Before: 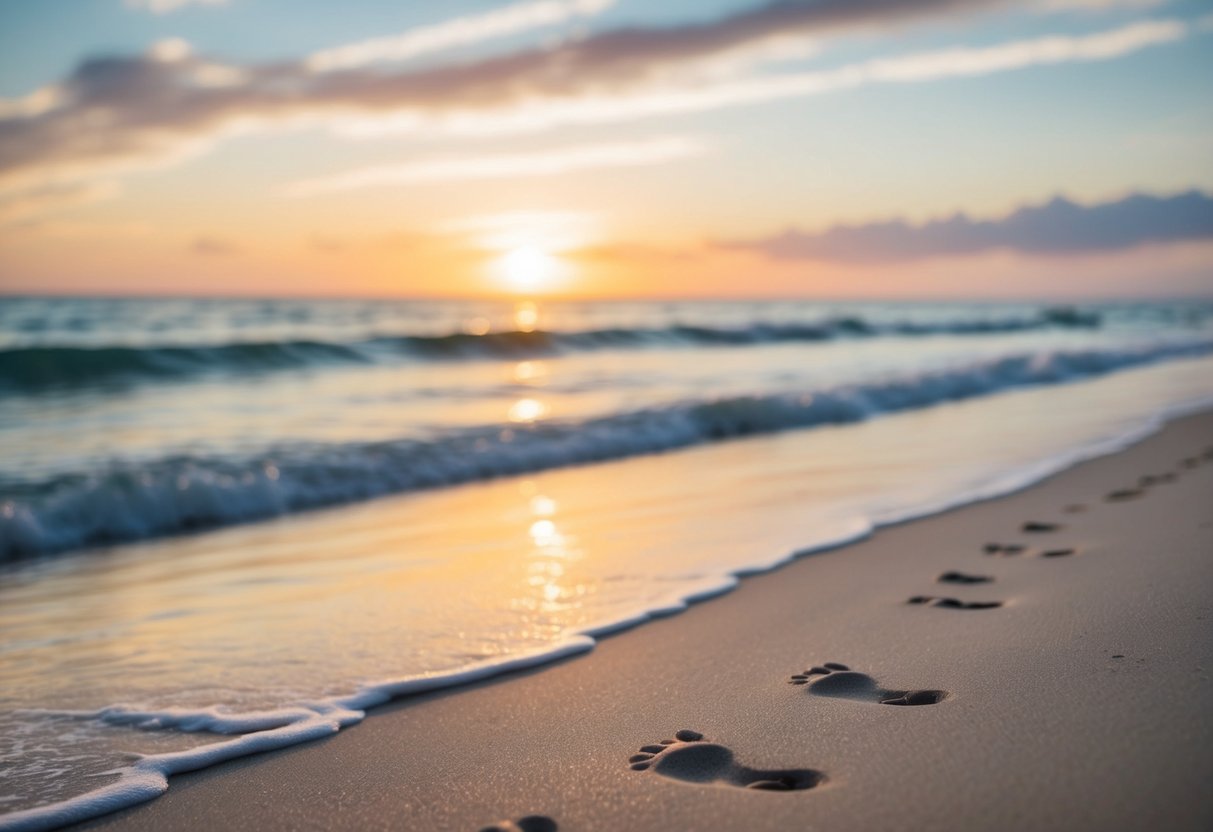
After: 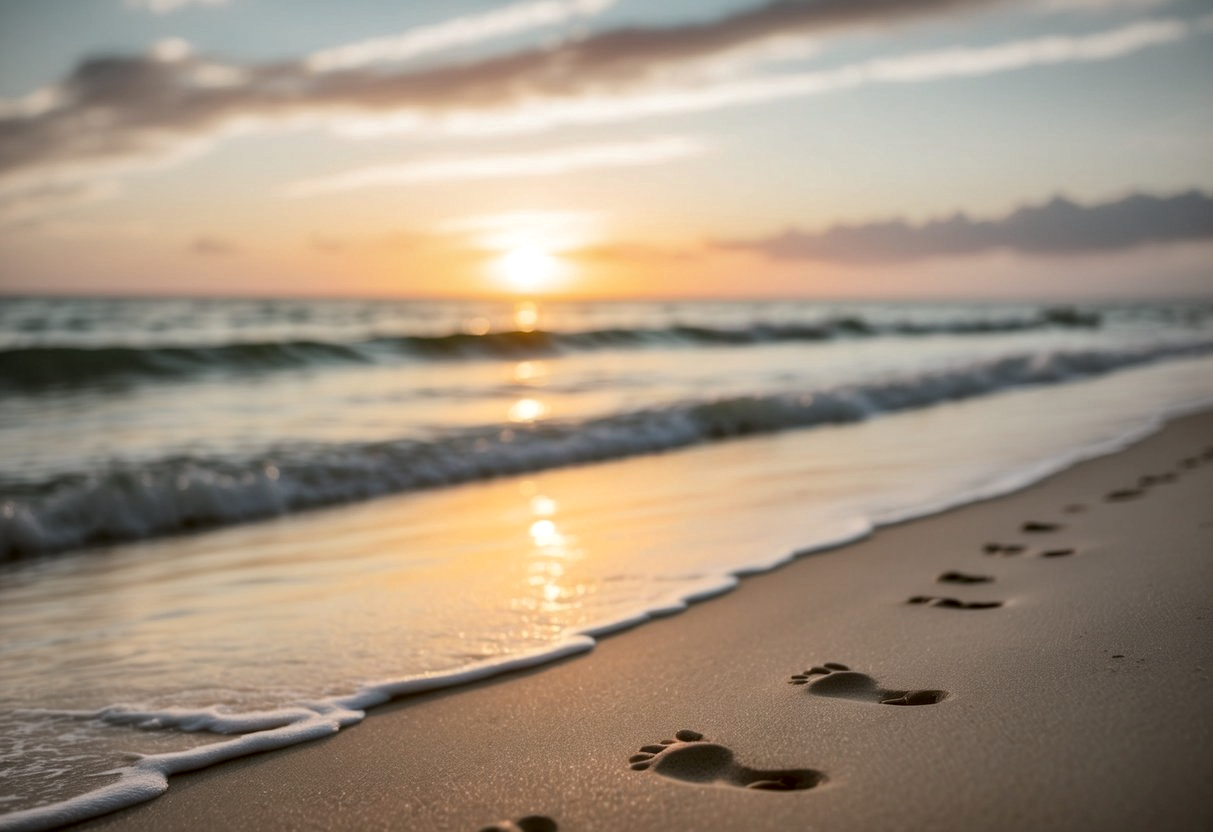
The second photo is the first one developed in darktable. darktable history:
vignetting: fall-off start 18.21%, fall-off radius 137.95%, brightness -0.207, center (-0.078, 0.066), width/height ratio 0.62, shape 0.59
local contrast: on, module defaults
color correction: highlights a* -0.482, highlights b* 0.161, shadows a* 4.66, shadows b* 20.72
